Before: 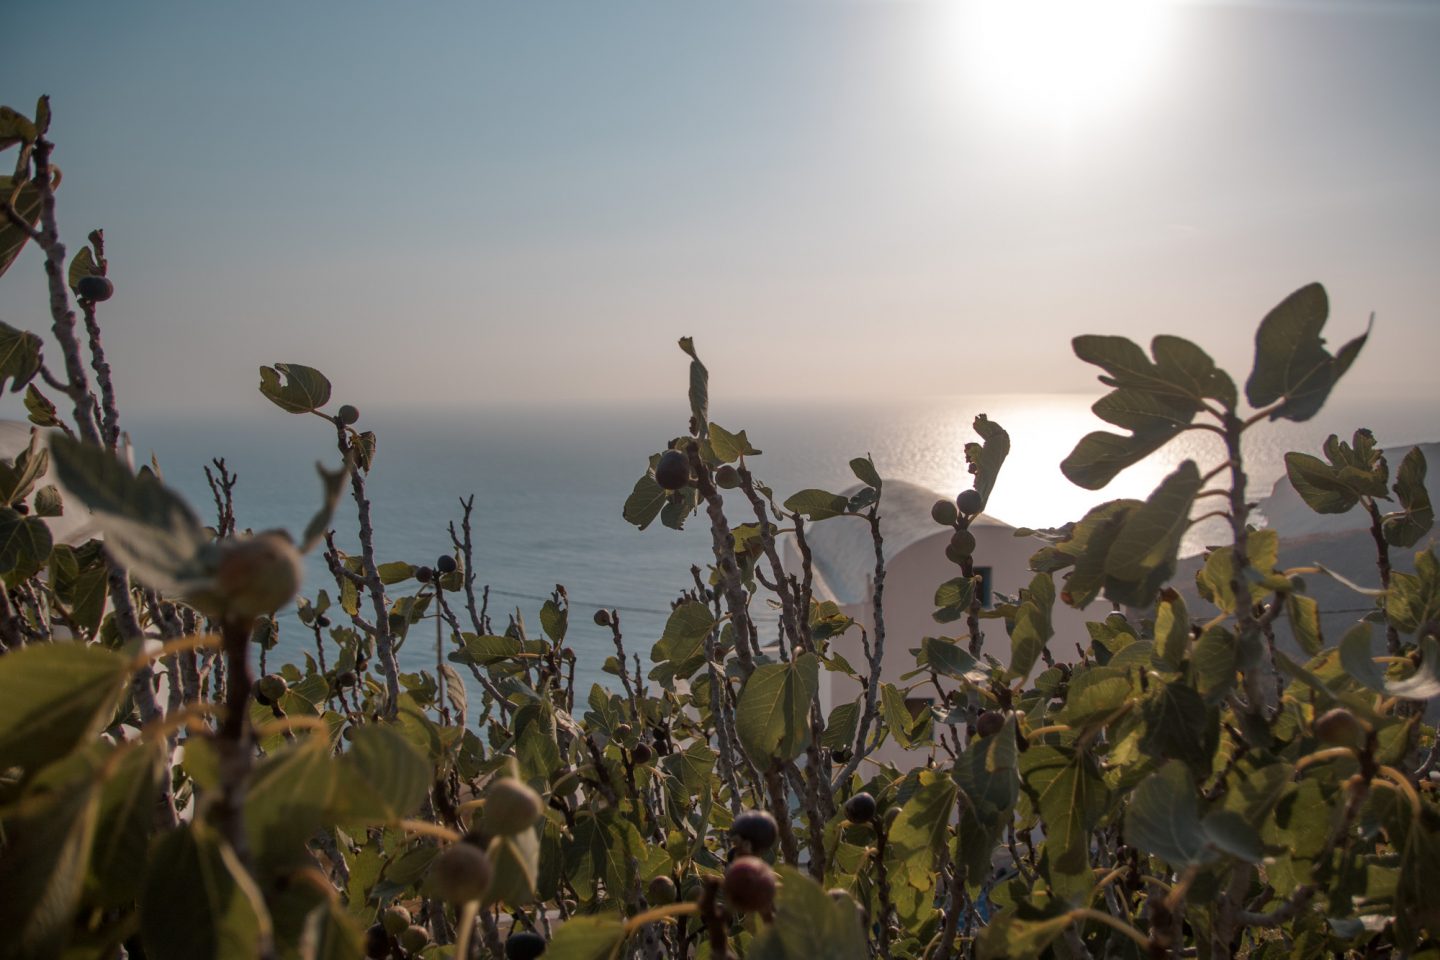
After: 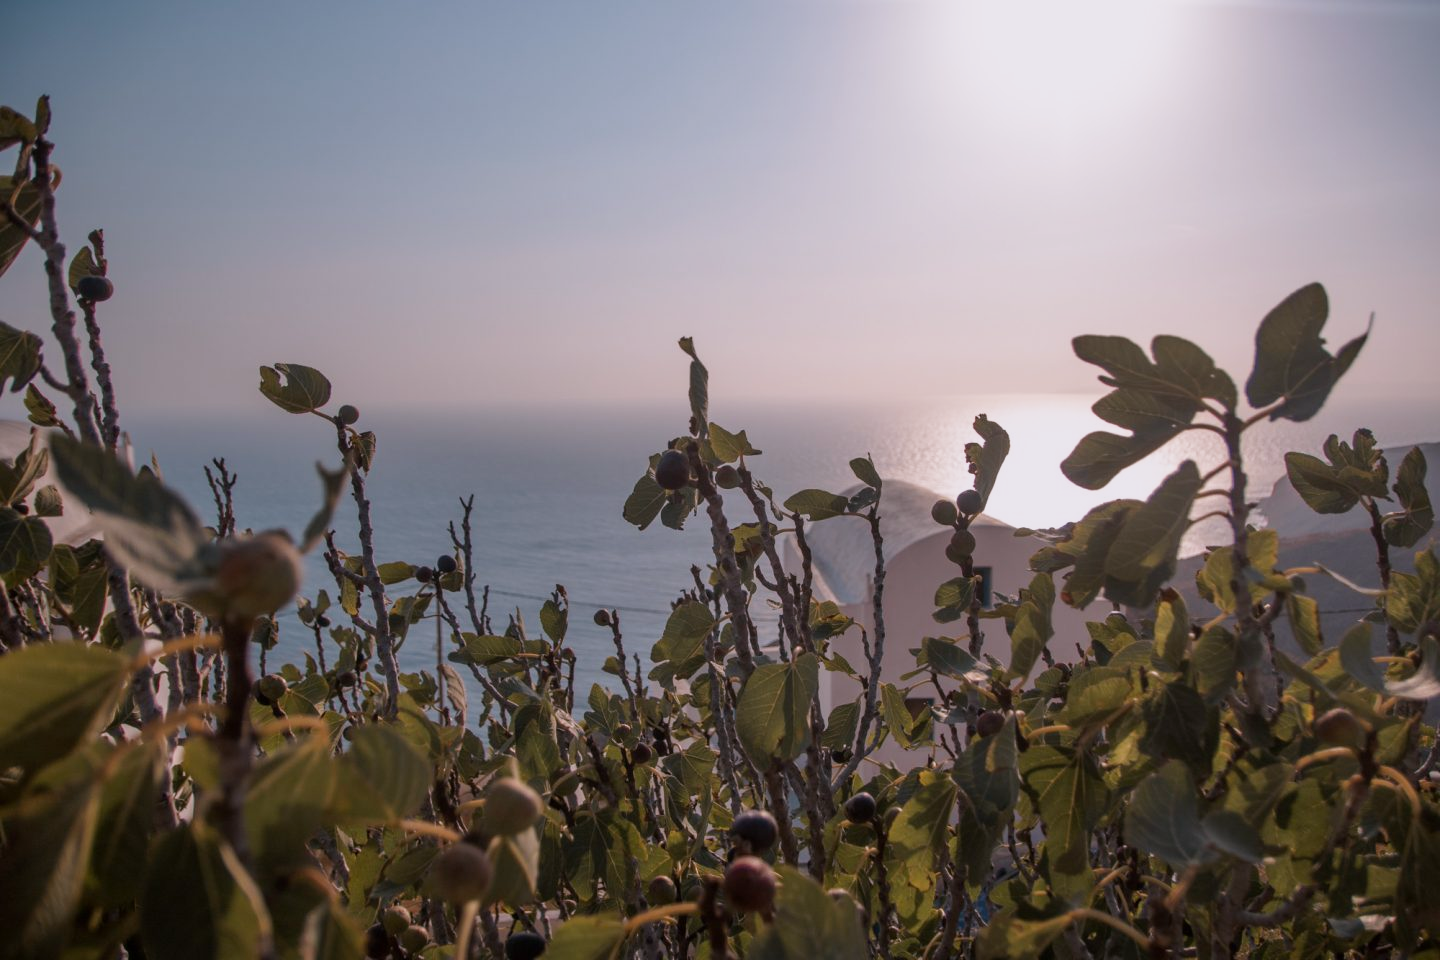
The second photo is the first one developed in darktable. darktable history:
sigmoid: contrast 1.22, skew 0.65
white balance: red 1.05, blue 1.072
